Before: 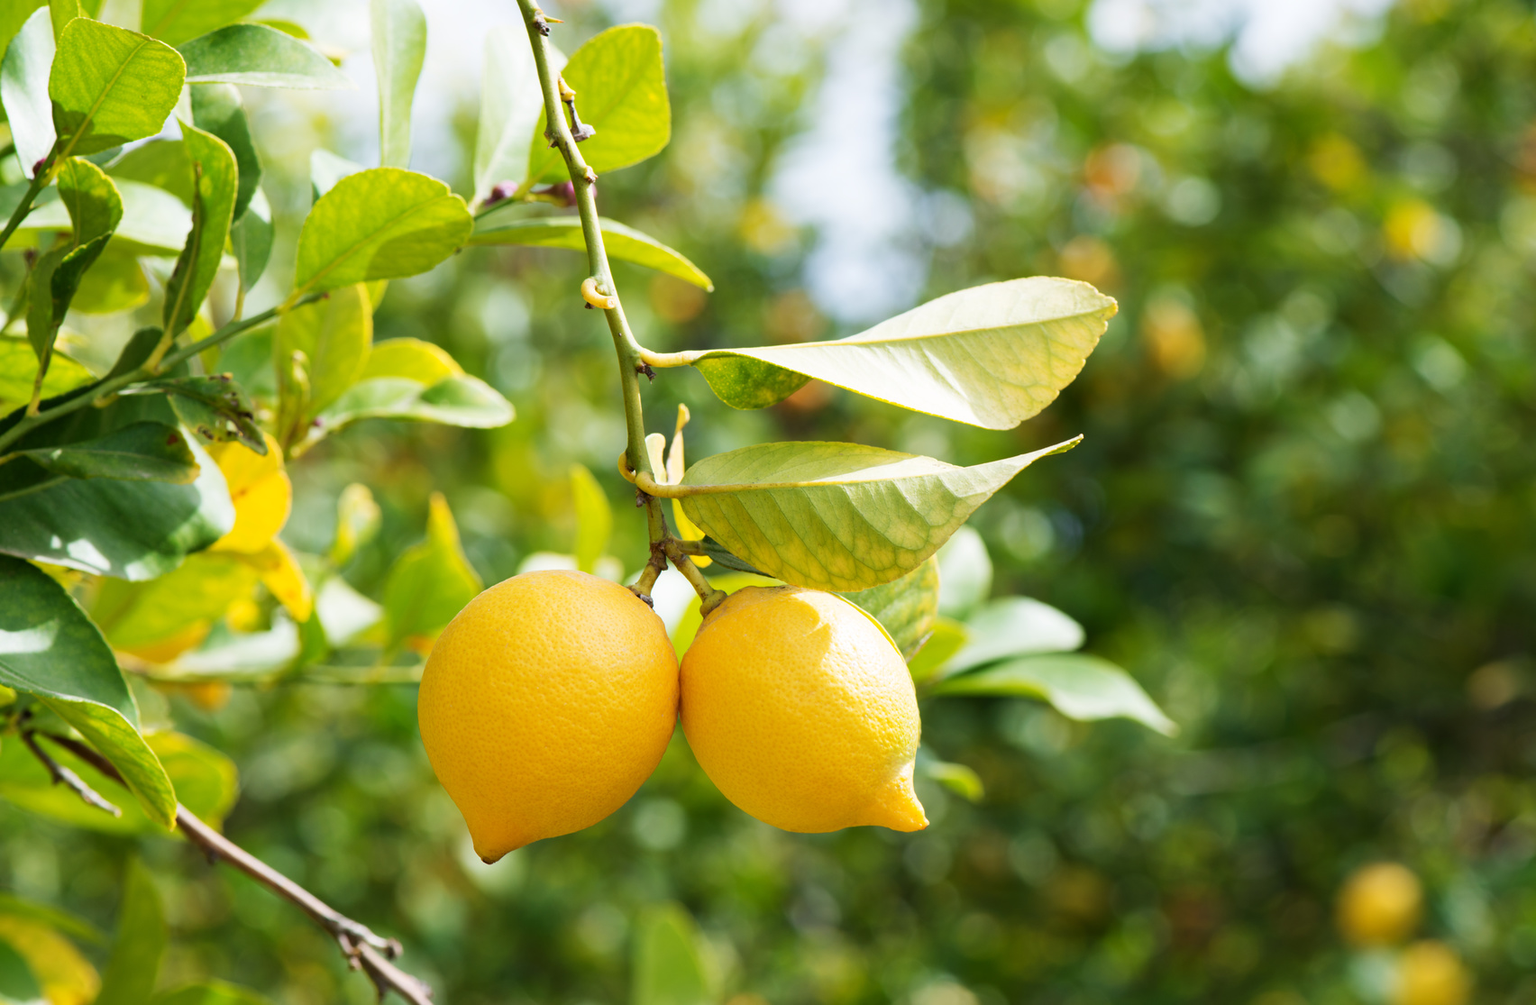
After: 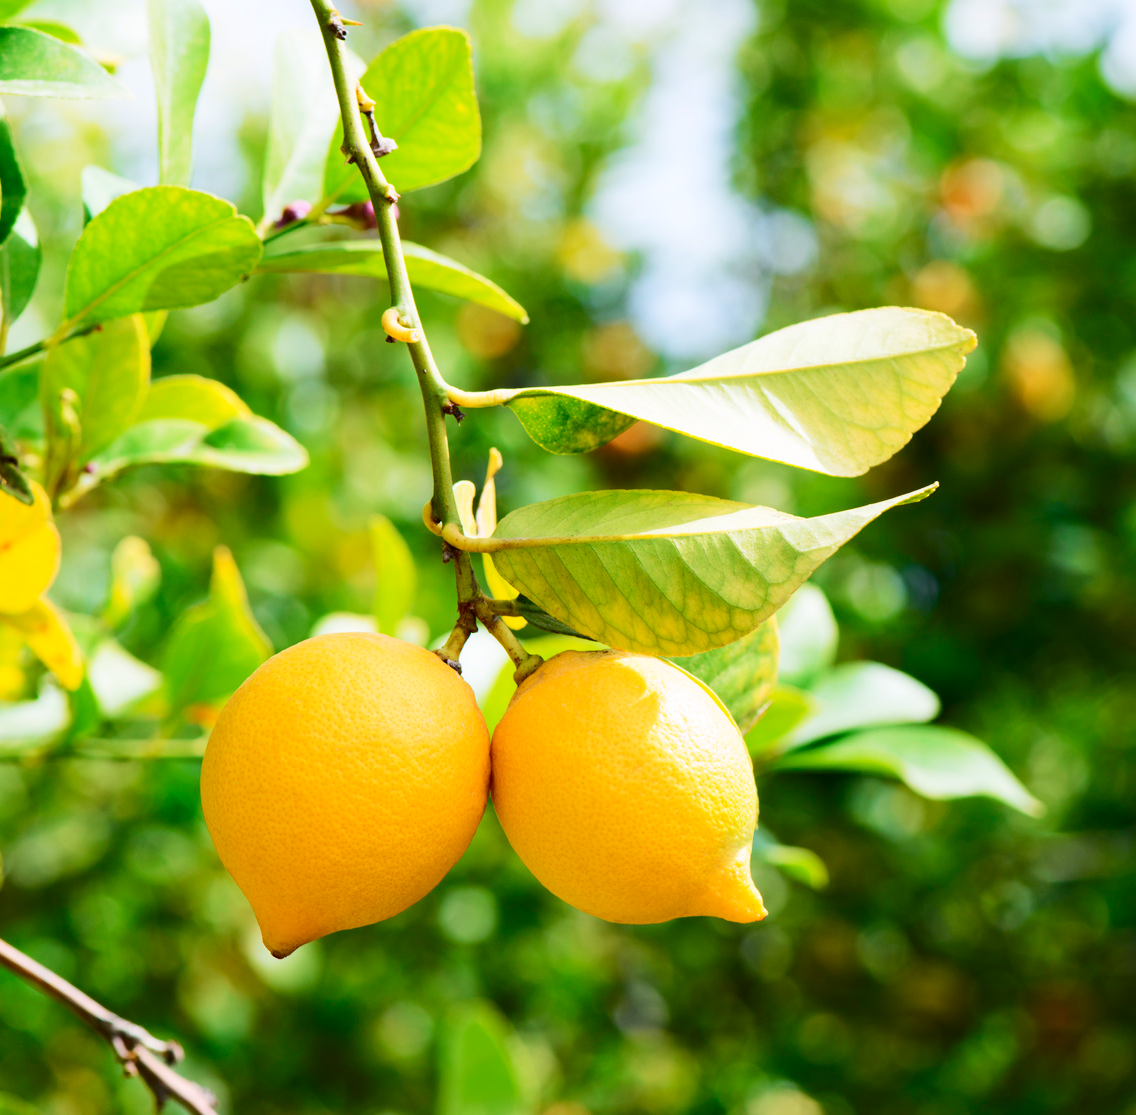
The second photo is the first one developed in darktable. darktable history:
crop and rotate: left 15.446%, right 17.836%
tone curve: curves: ch0 [(0, 0) (0.126, 0.061) (0.338, 0.285) (0.494, 0.518) (0.703, 0.762) (1, 1)]; ch1 [(0, 0) (0.389, 0.313) (0.457, 0.442) (0.5, 0.501) (0.55, 0.578) (1, 1)]; ch2 [(0, 0) (0.44, 0.424) (0.501, 0.499) (0.557, 0.564) (0.613, 0.67) (0.707, 0.746) (1, 1)], color space Lab, independent channels, preserve colors none
